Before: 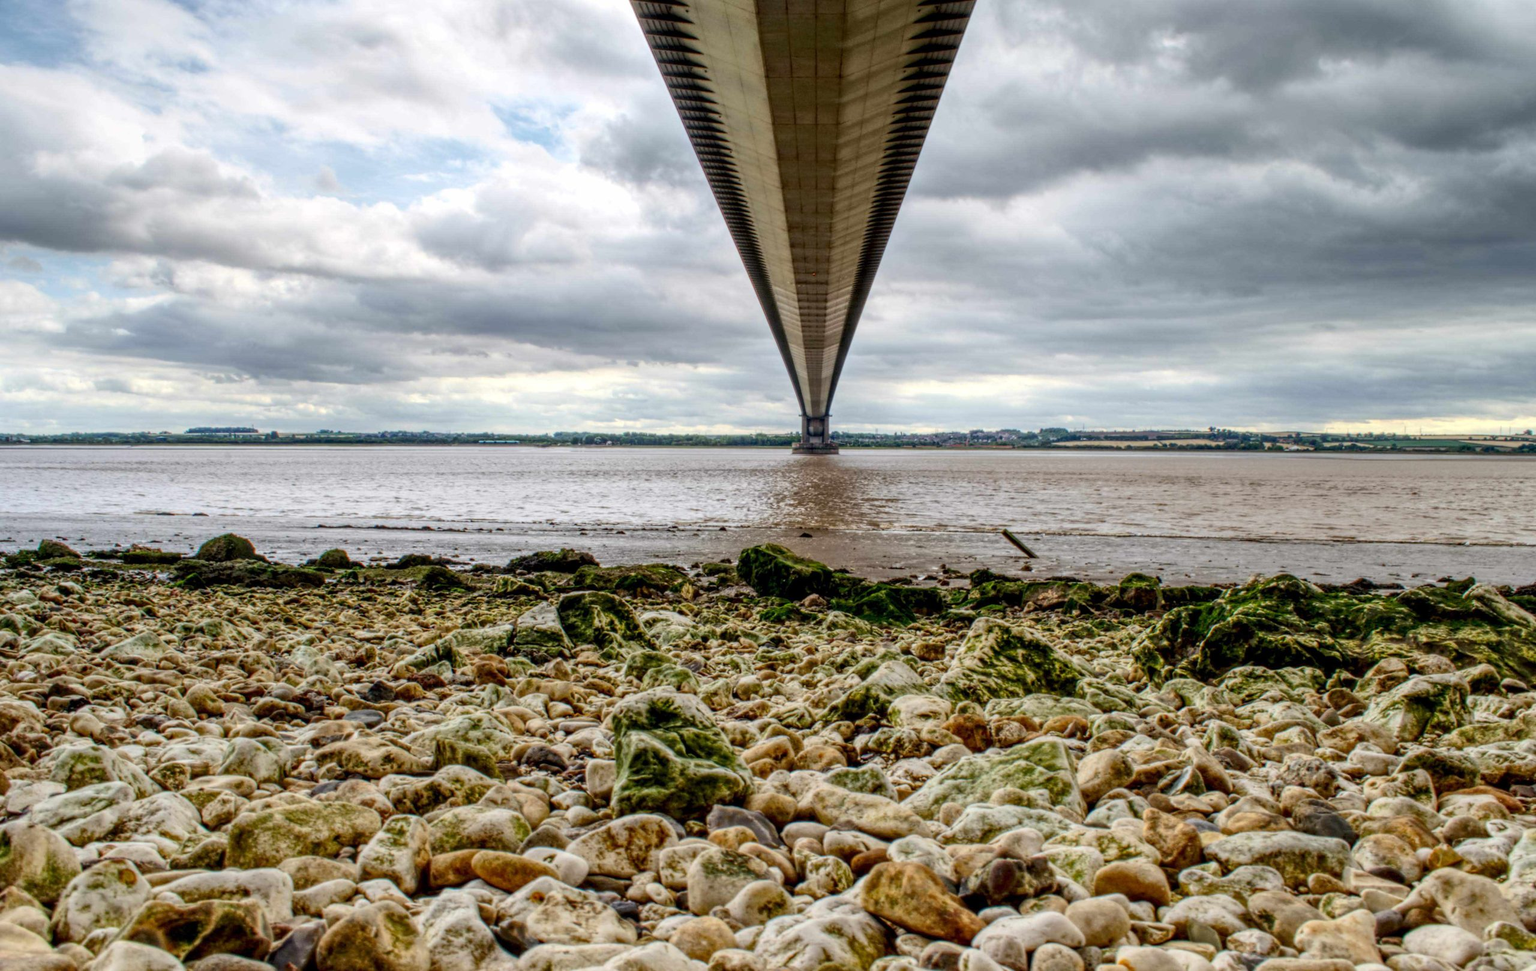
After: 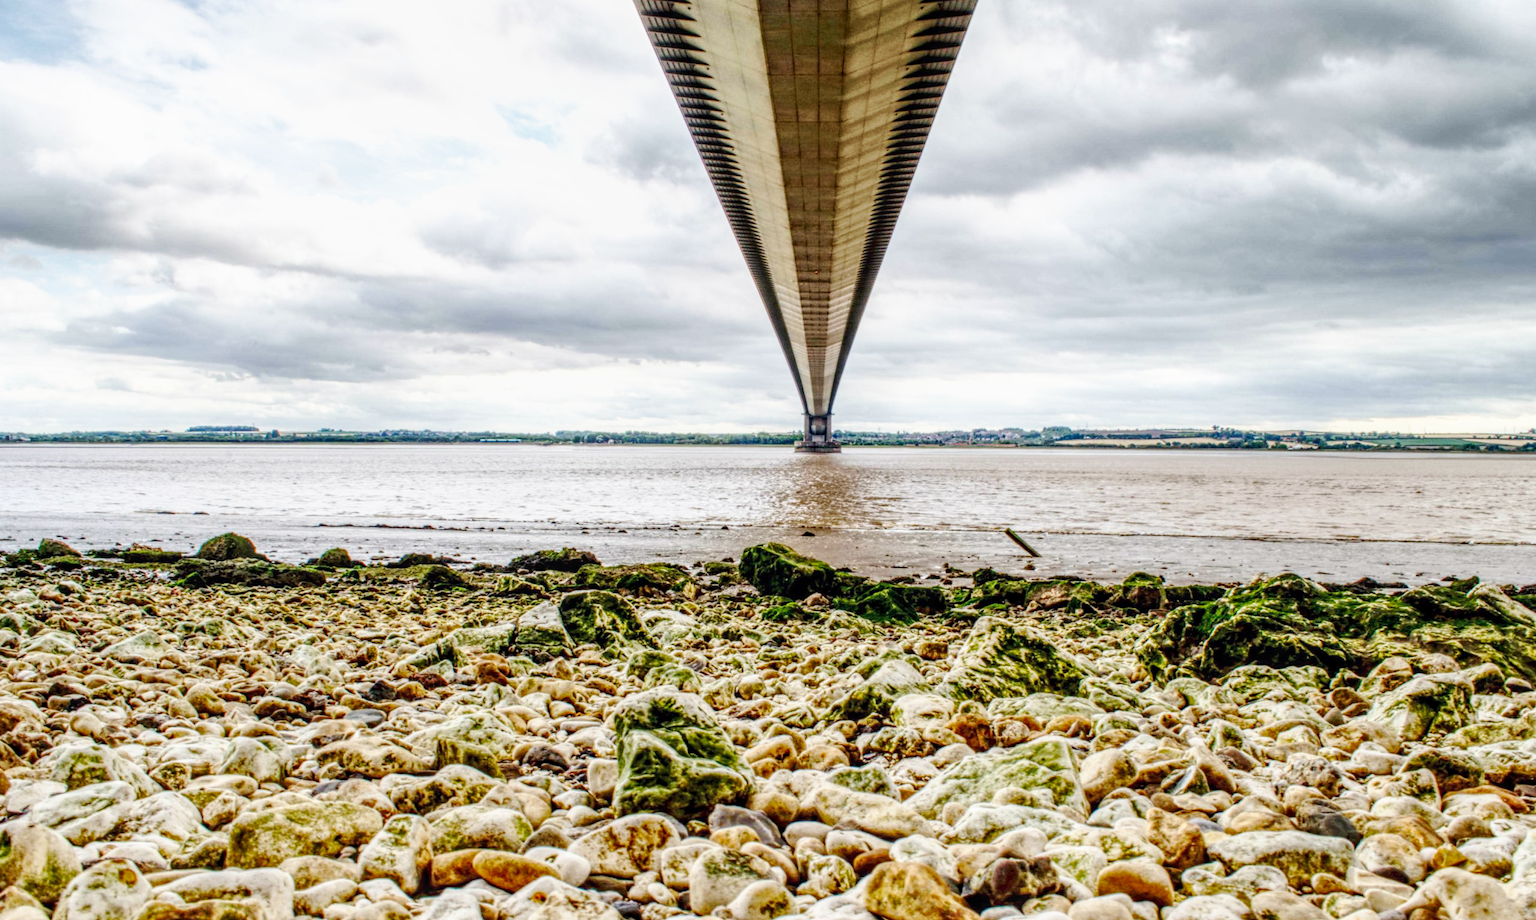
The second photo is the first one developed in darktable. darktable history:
base curve: curves: ch0 [(0, 0) (0.025, 0.046) (0.112, 0.277) (0.467, 0.74) (0.814, 0.929) (1, 0.942)], preserve colors none
crop: top 0.362%, right 0.258%, bottom 5.1%
local contrast: on, module defaults
